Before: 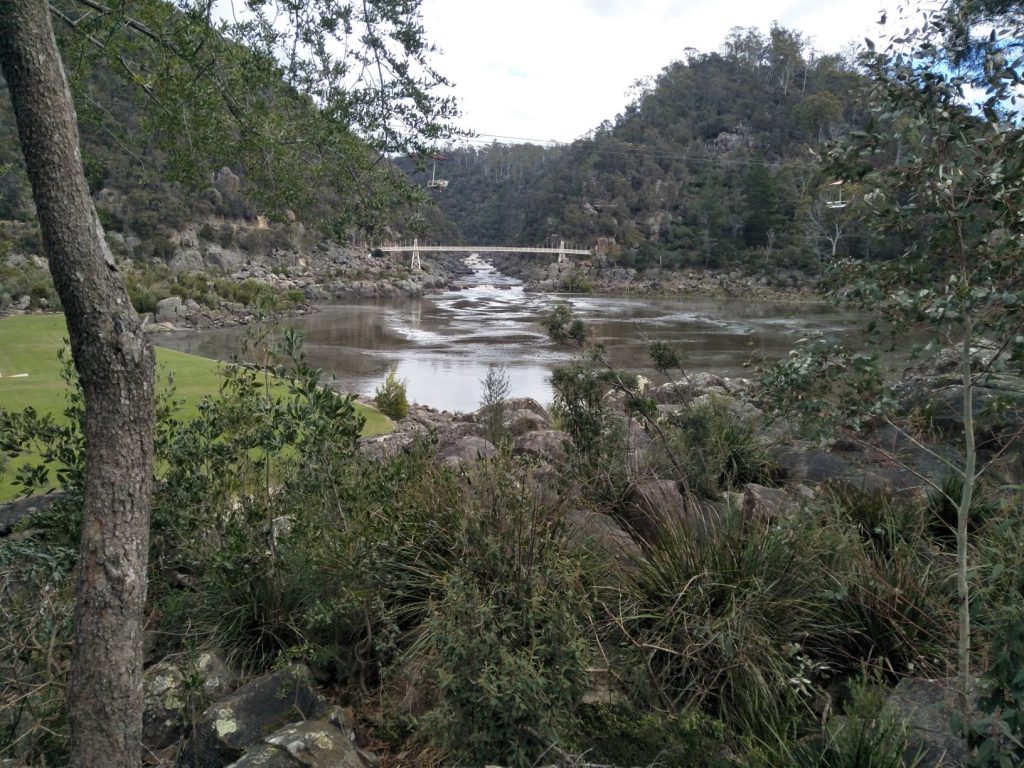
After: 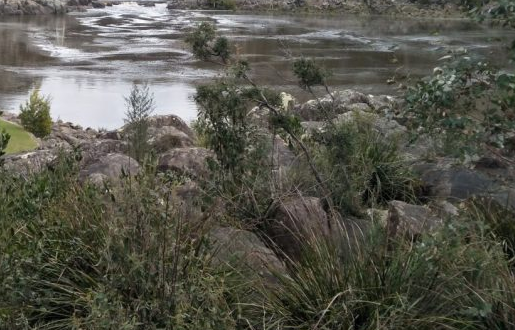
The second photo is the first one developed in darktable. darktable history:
crop: left 34.83%, top 36.942%, right 14.871%, bottom 20.023%
